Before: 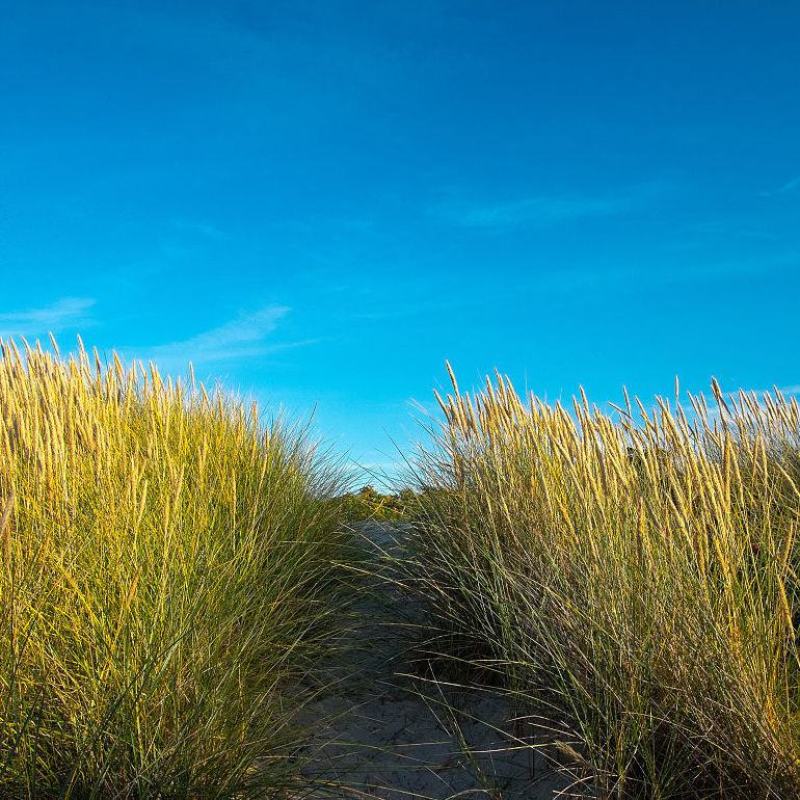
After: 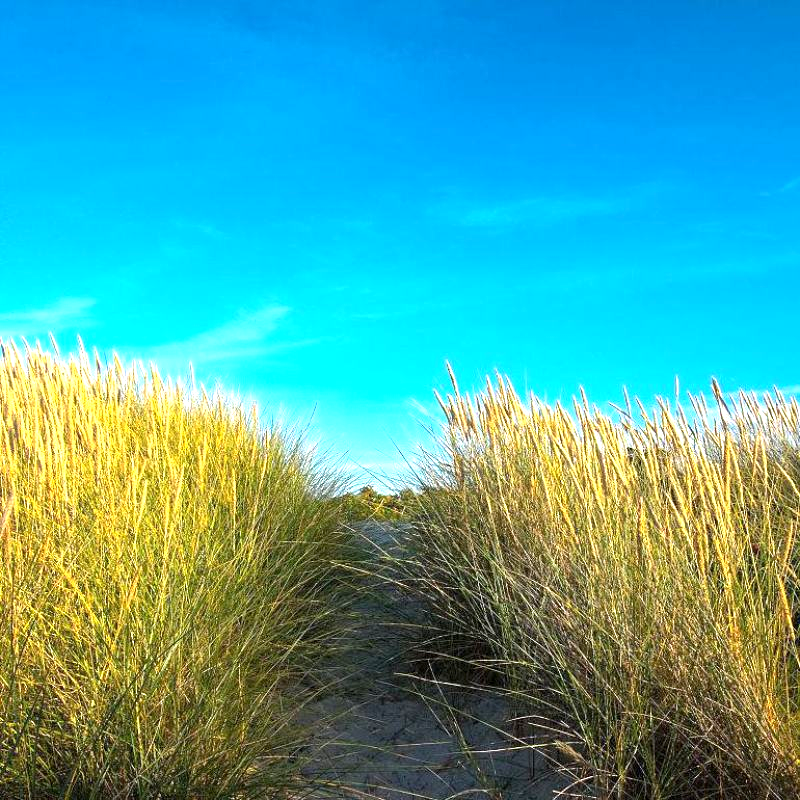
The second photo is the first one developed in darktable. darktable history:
exposure: black level correction 0.001, exposure 0.958 EV, compensate highlight preservation false
